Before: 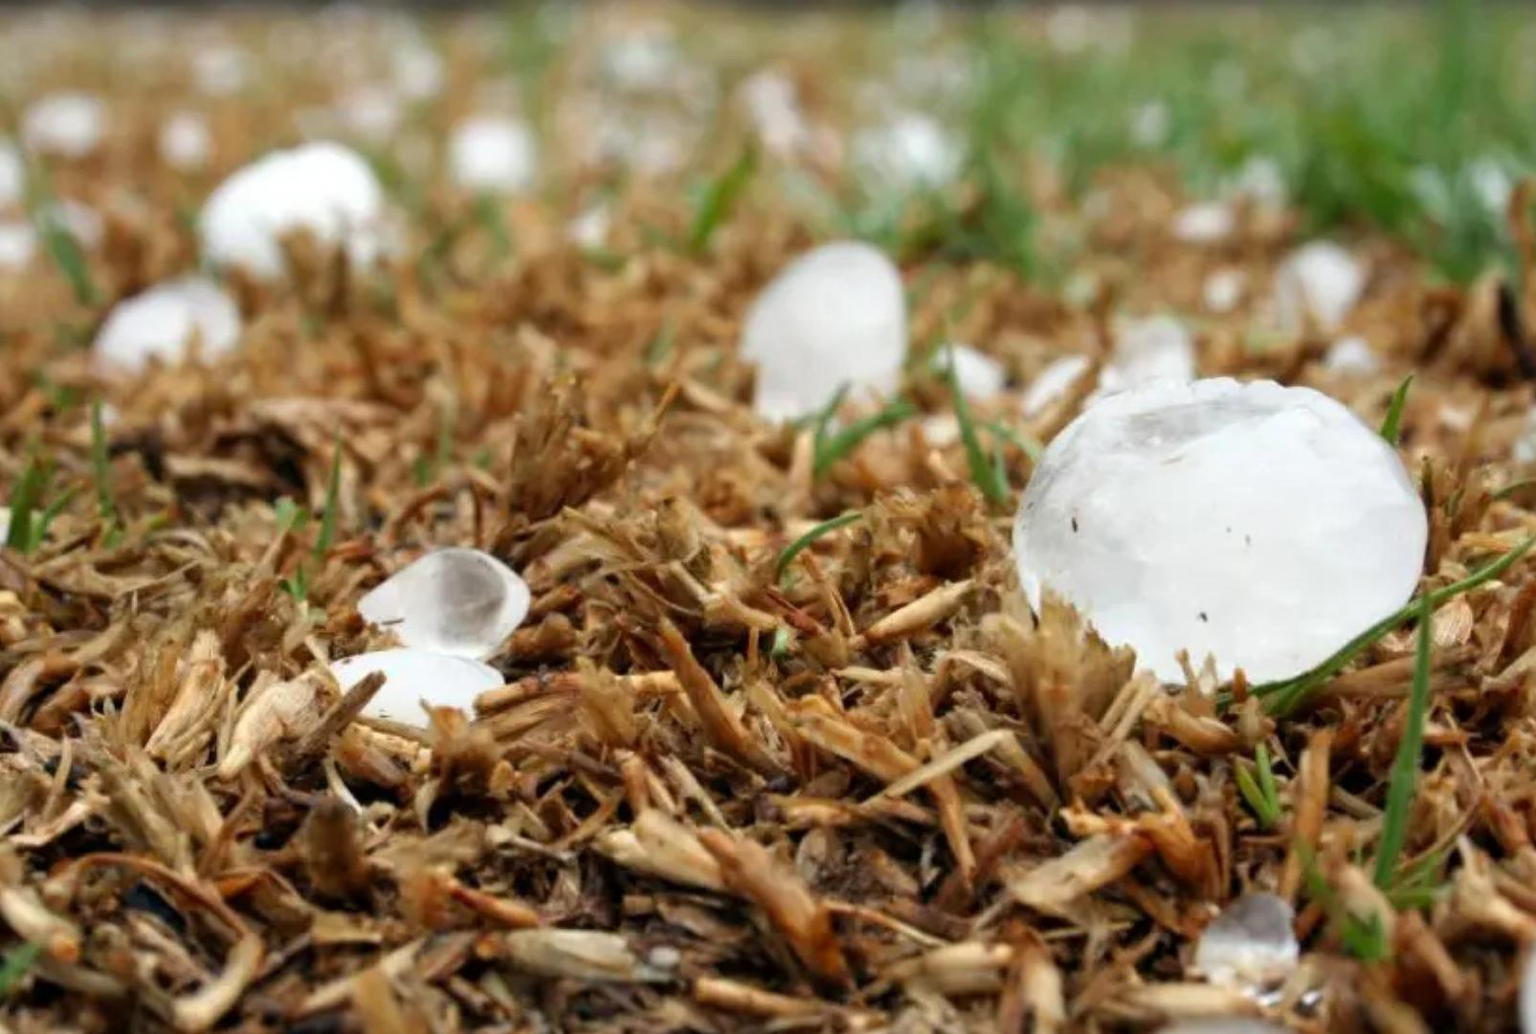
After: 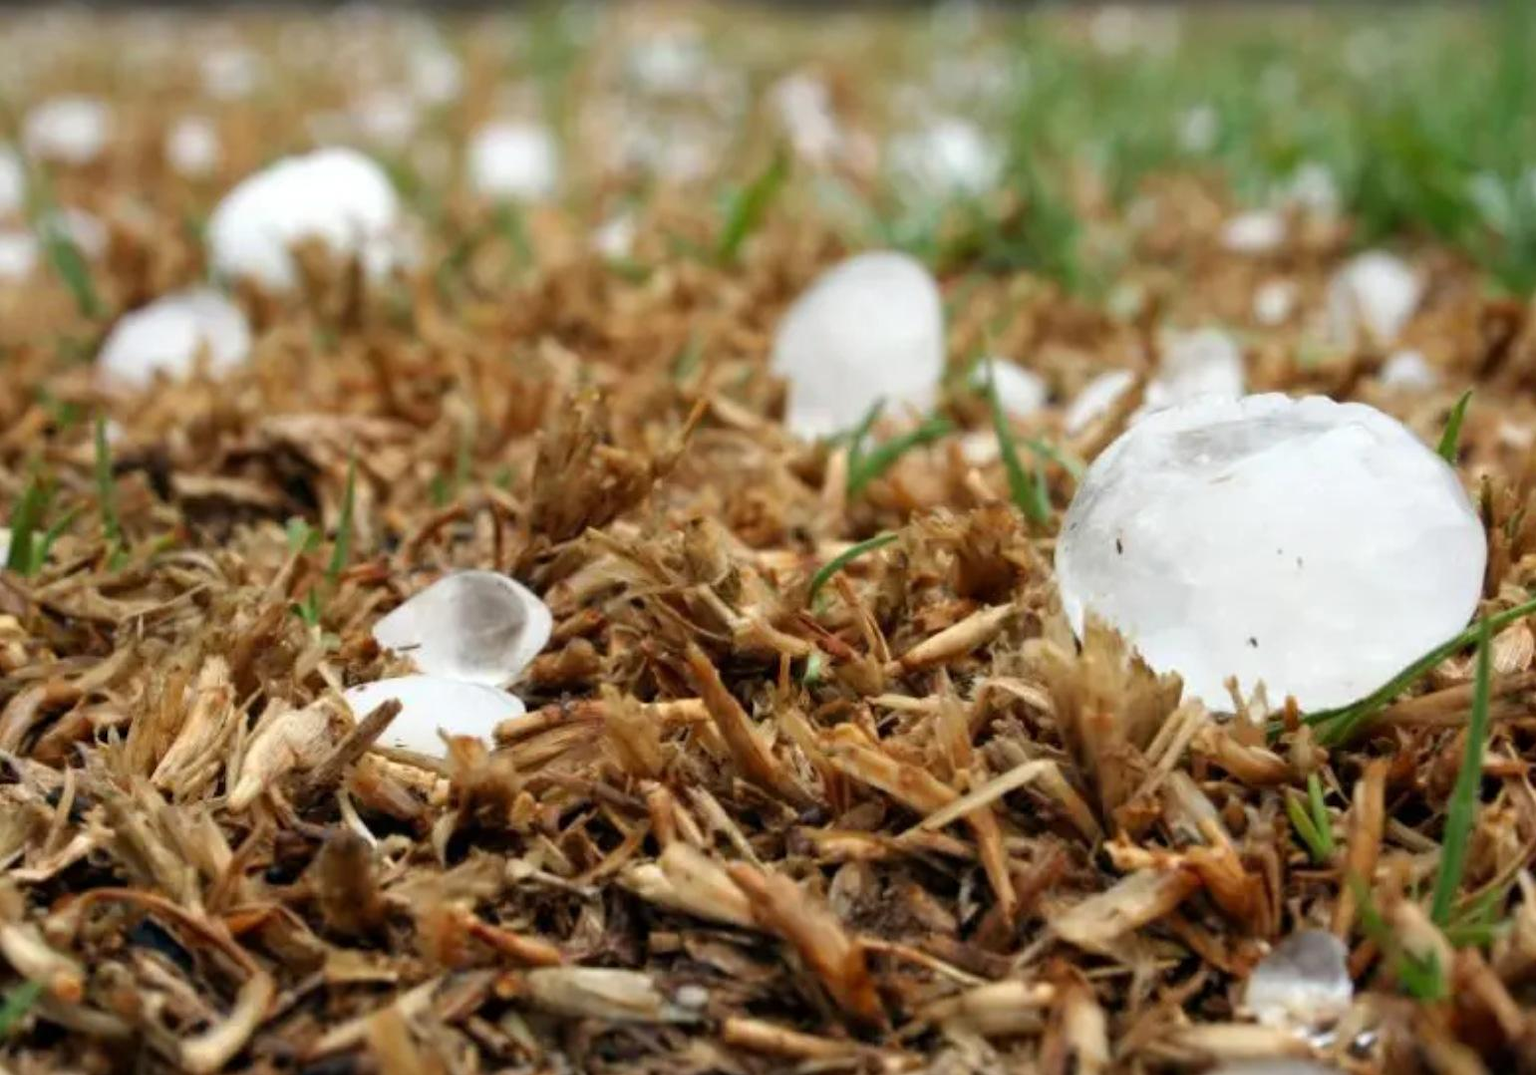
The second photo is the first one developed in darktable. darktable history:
crop: right 3.969%, bottom 0.032%
